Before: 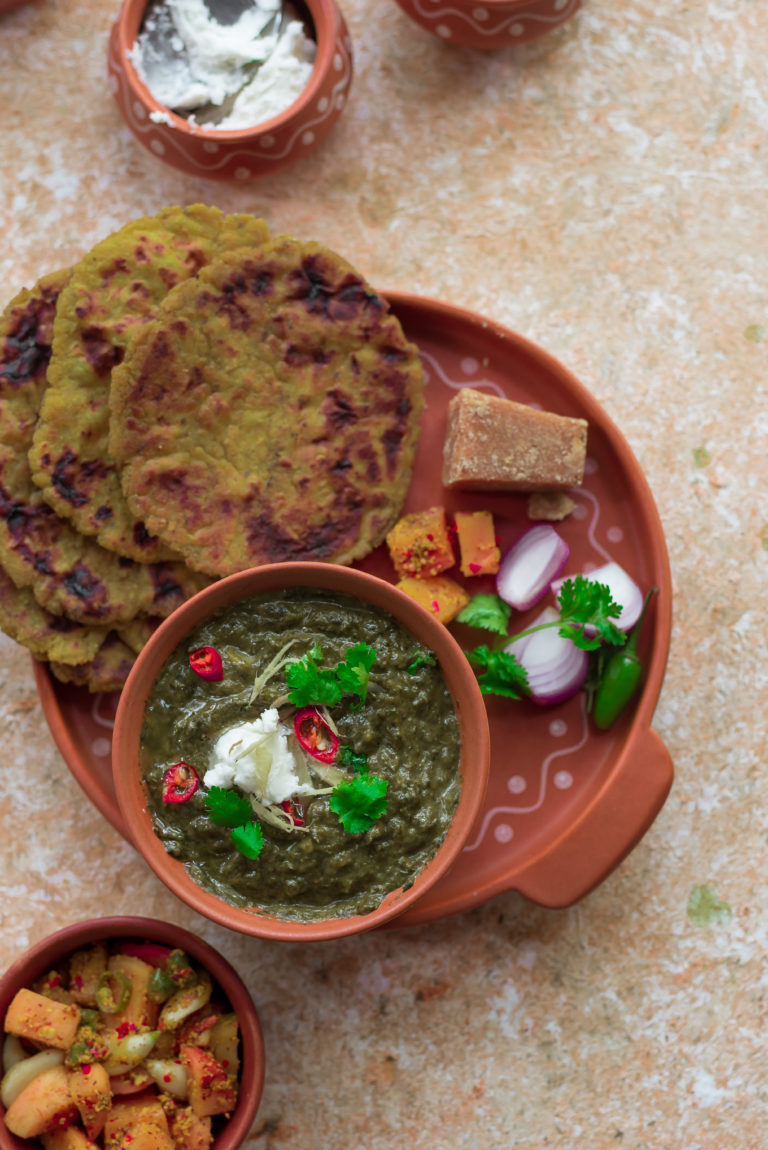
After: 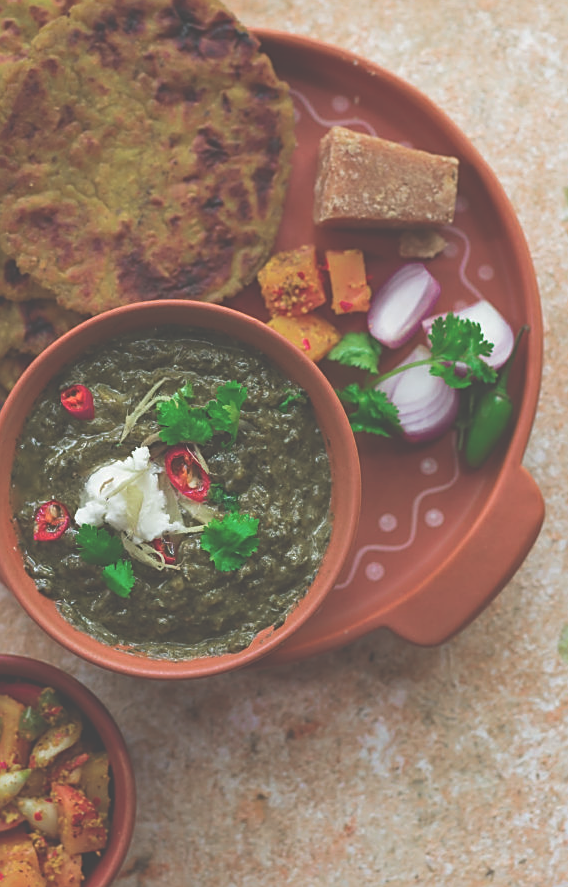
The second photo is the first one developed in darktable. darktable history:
sharpen: on, module defaults
exposure: black level correction -0.062, exposure -0.05 EV, compensate highlight preservation false
white balance: red 1.009, blue 0.985
crop: left 16.871%, top 22.857%, right 9.116%
